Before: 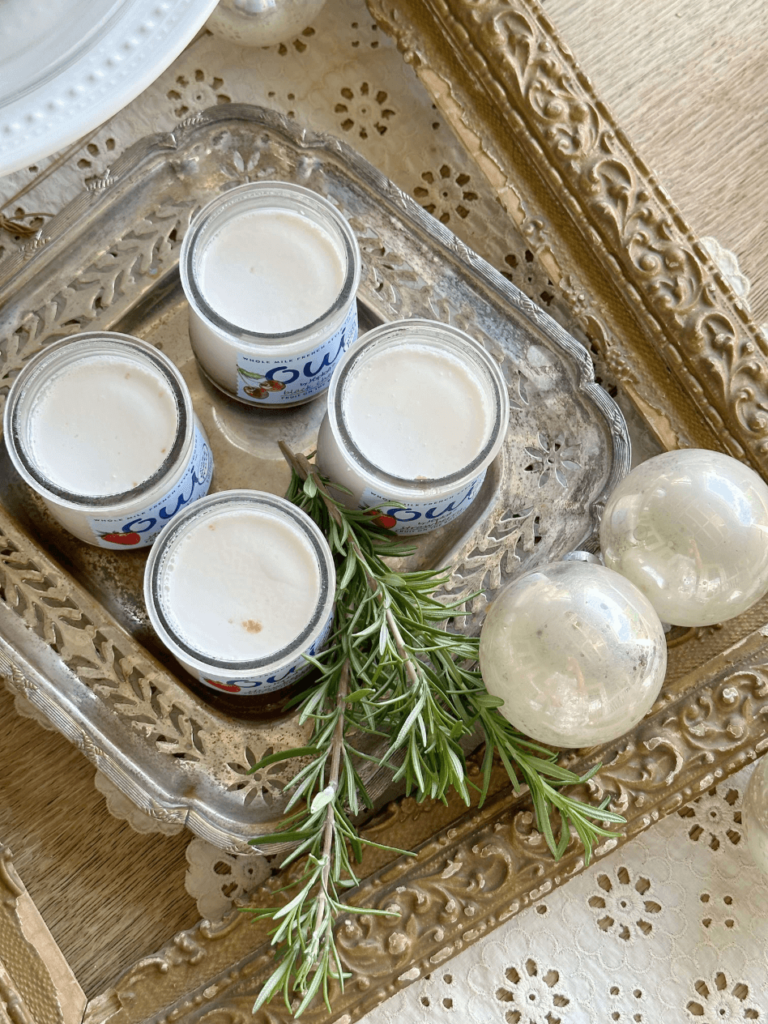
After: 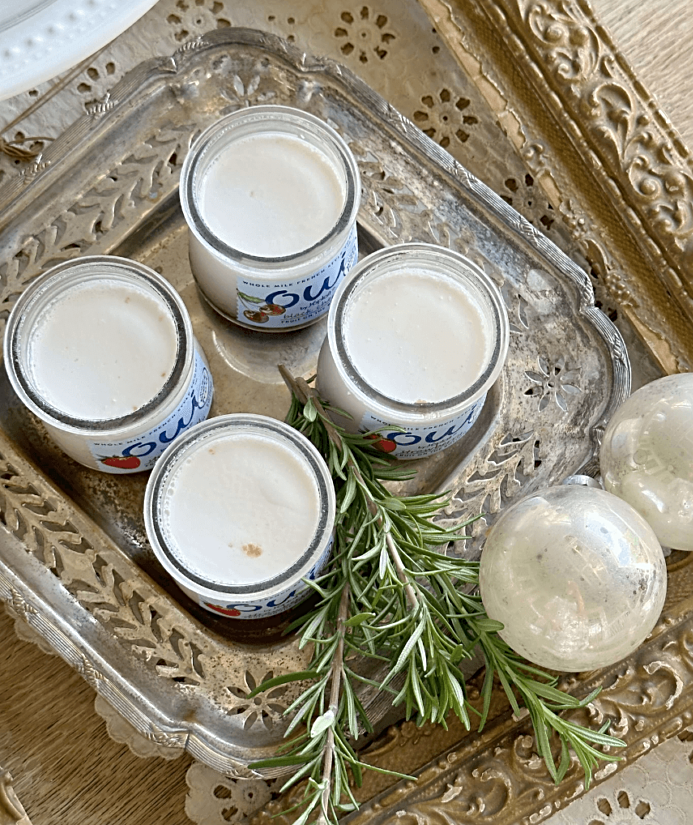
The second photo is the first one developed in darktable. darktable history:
sharpen: on, module defaults
crop: top 7.49%, right 9.717%, bottom 11.943%
